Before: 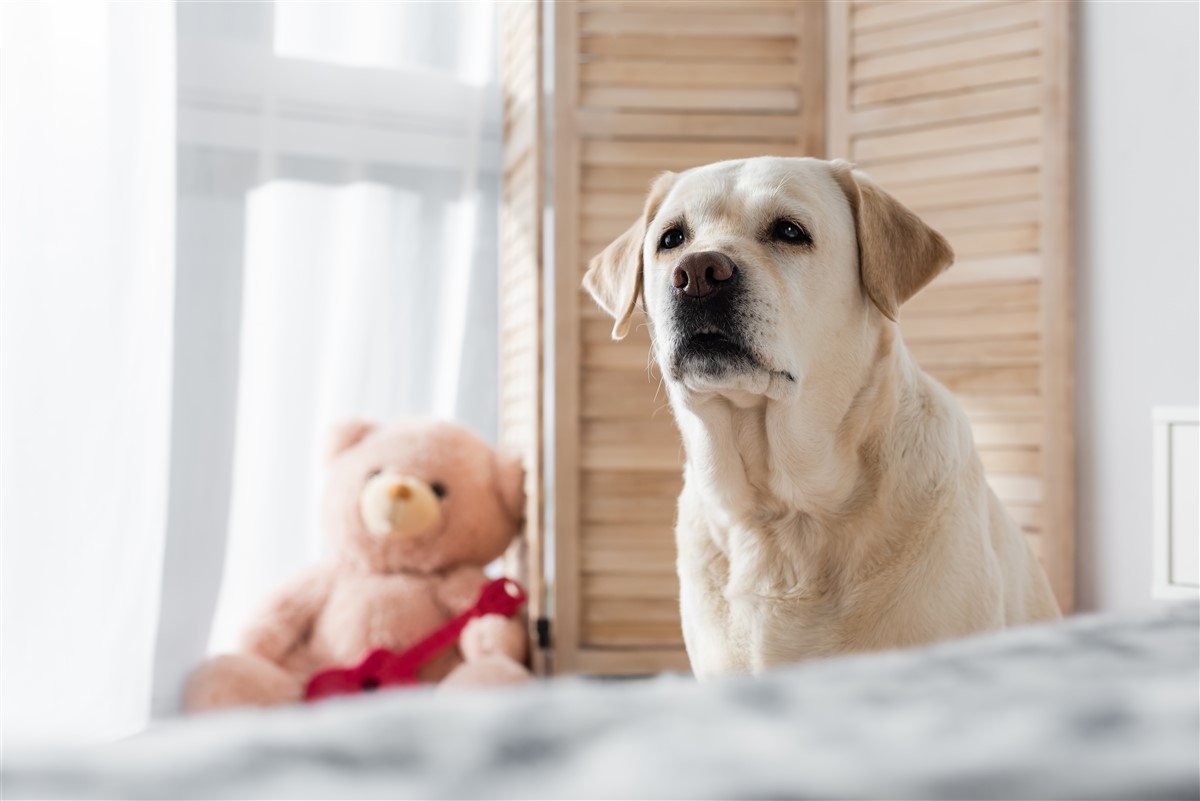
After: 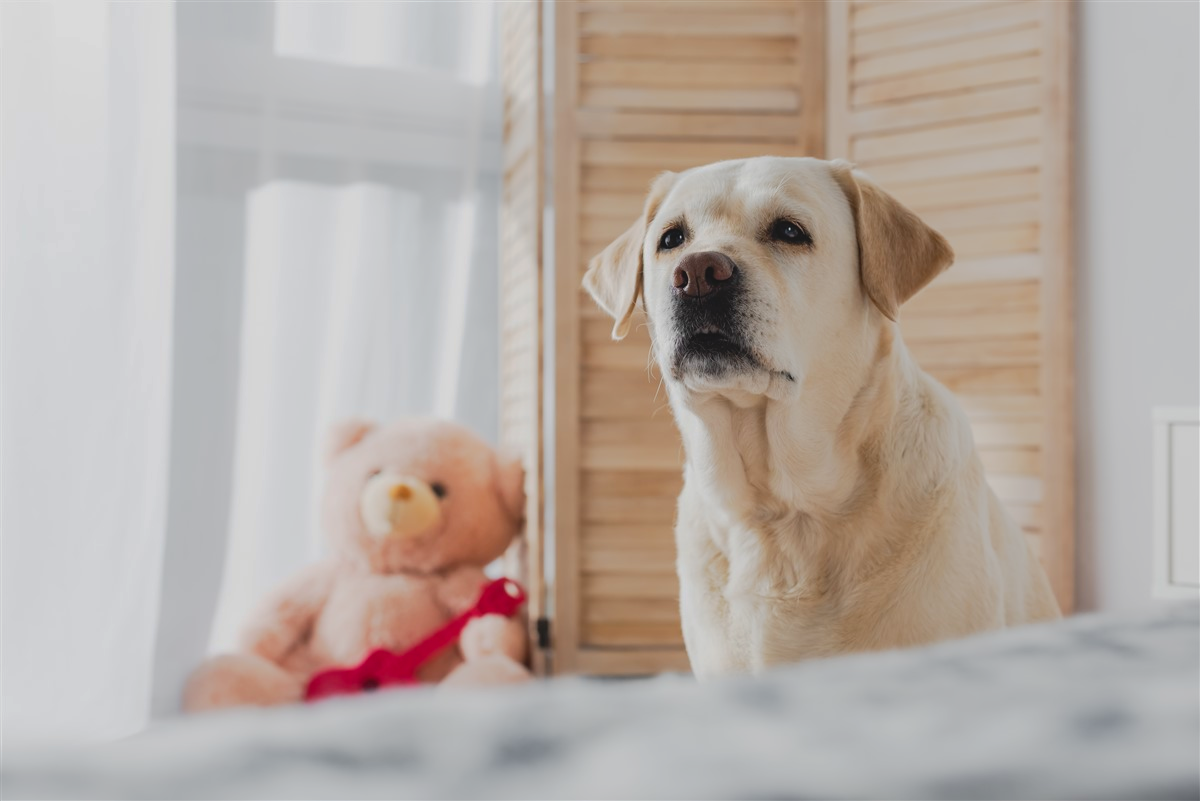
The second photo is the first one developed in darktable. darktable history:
lowpass: radius 0.1, contrast 0.85, saturation 1.1, unbound 0
tone curve: curves: ch0 [(0, 0) (0.003, 0.003) (0.011, 0.011) (0.025, 0.025) (0.044, 0.044) (0.069, 0.068) (0.1, 0.098) (0.136, 0.134) (0.177, 0.175) (0.224, 0.221) (0.277, 0.273) (0.335, 0.33) (0.399, 0.393) (0.468, 0.461) (0.543, 0.534) (0.623, 0.614) (0.709, 0.69) (0.801, 0.752) (0.898, 0.835) (1, 1)], preserve colors none
